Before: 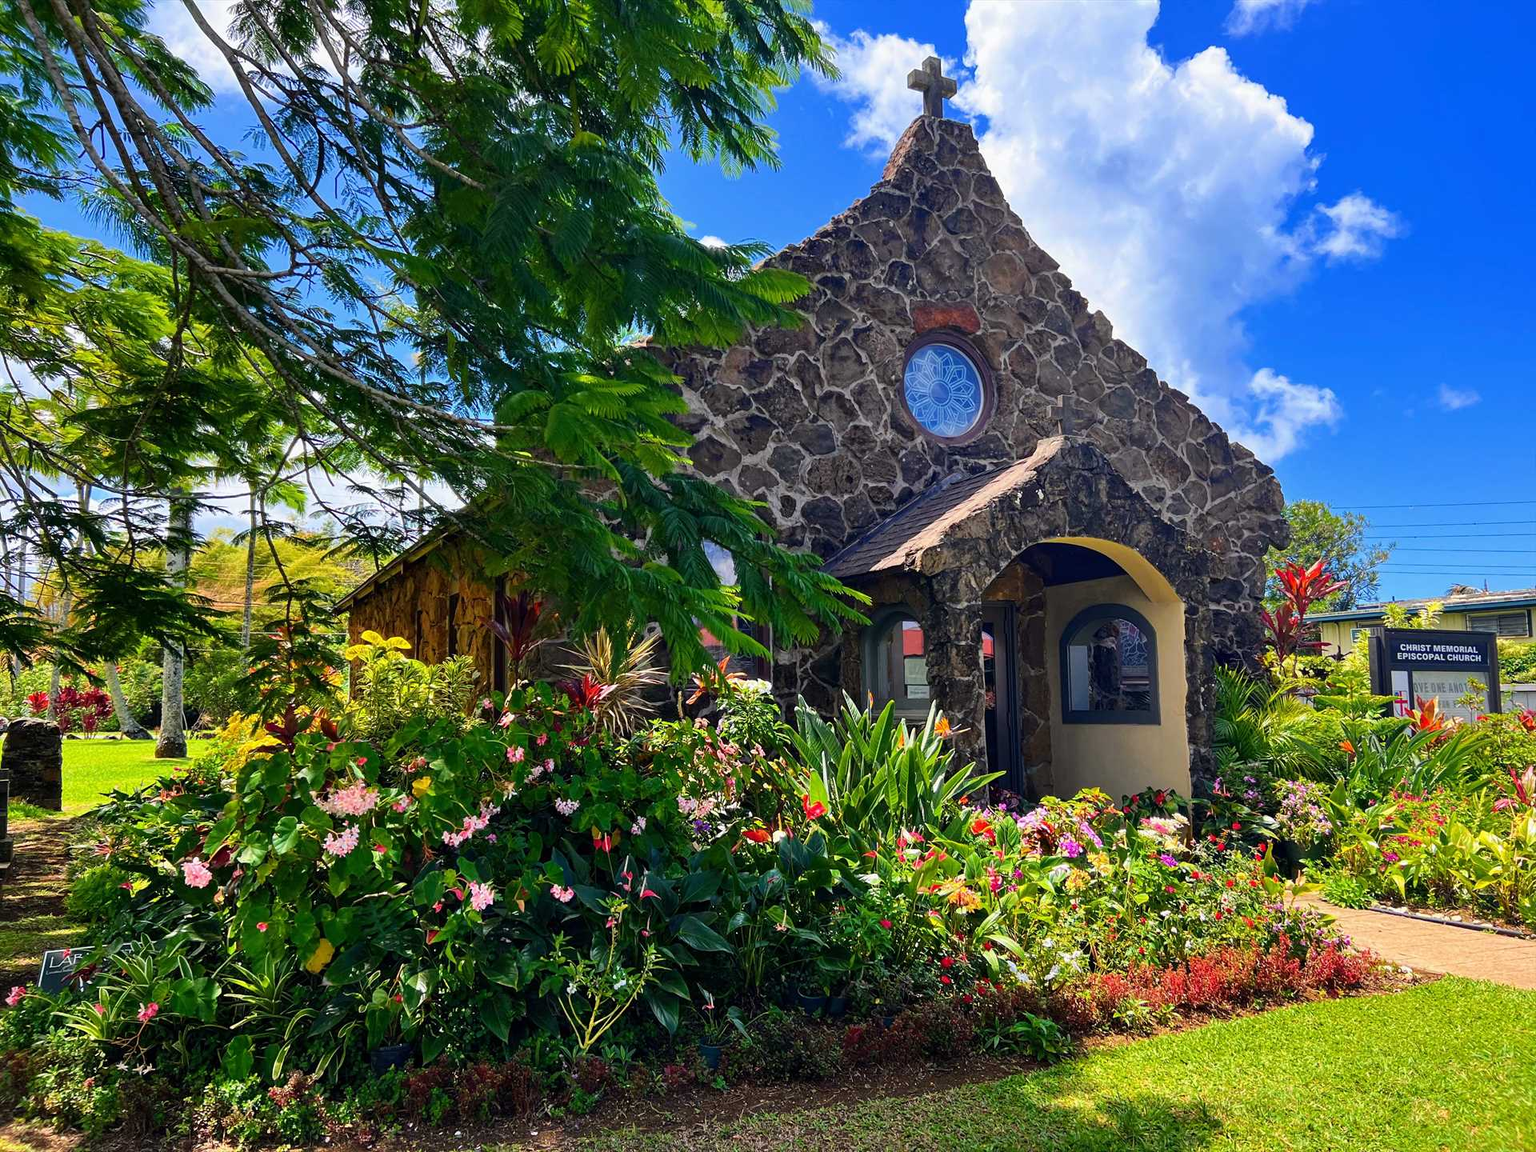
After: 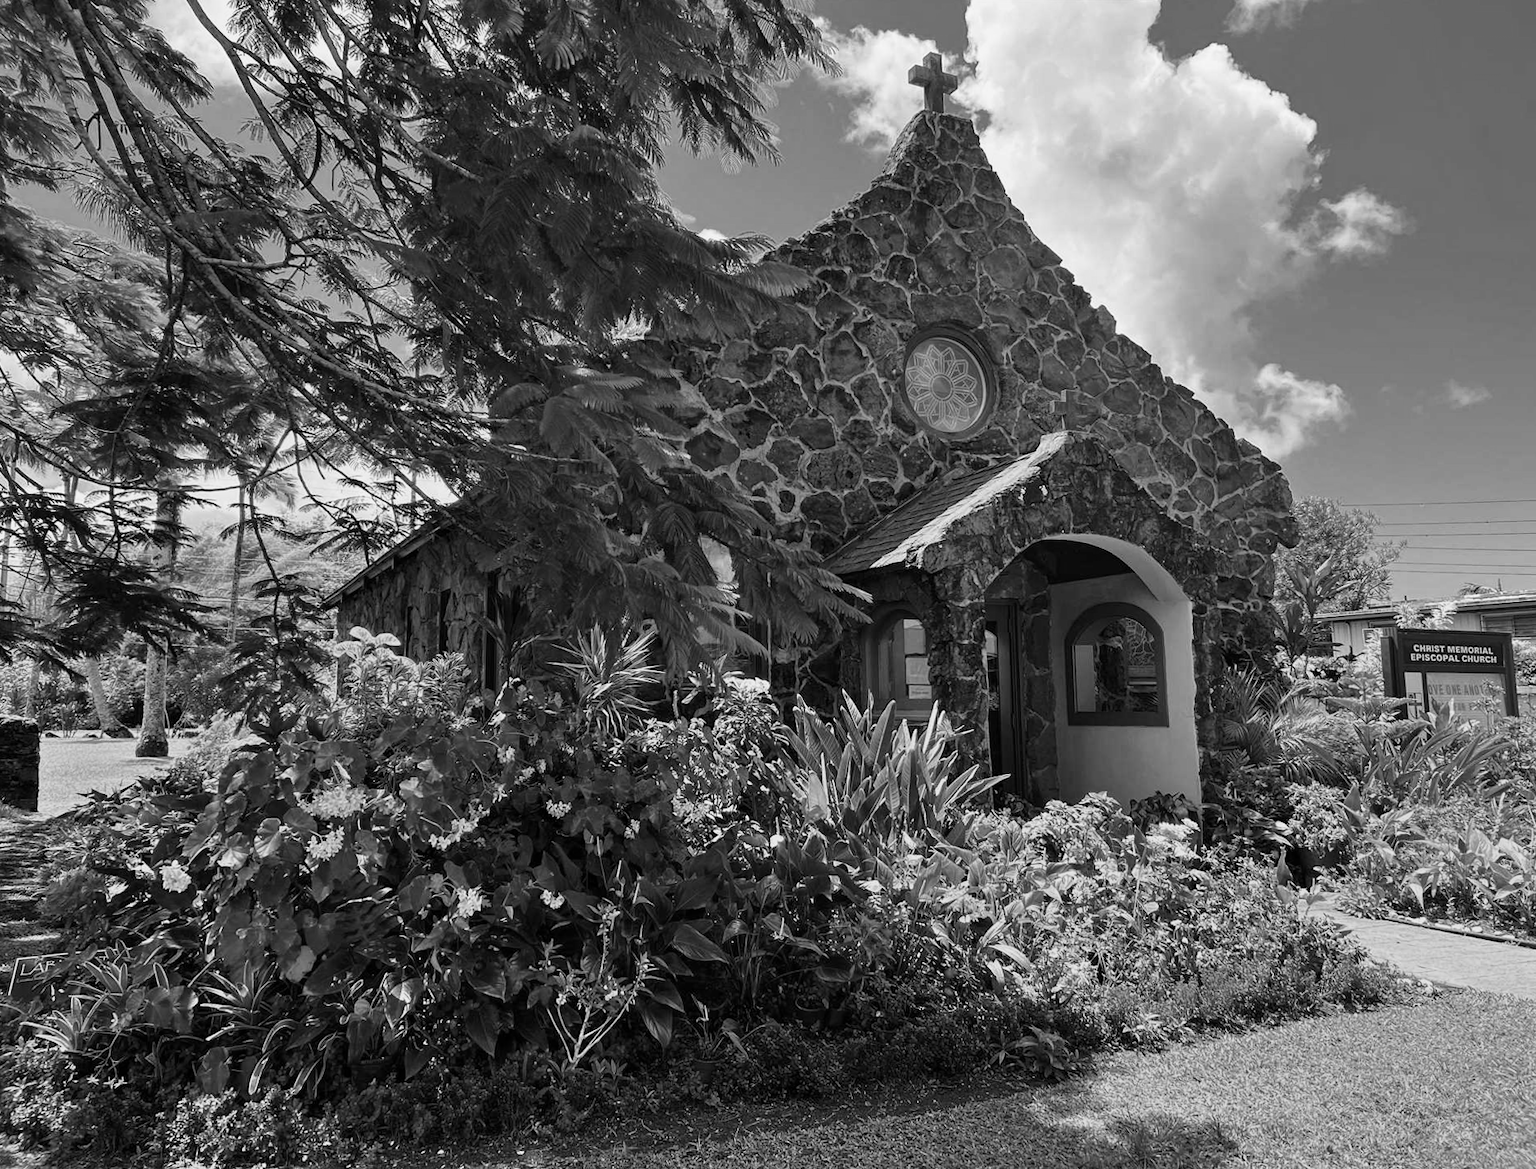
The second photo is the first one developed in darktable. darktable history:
monochrome: a 14.95, b -89.96
rotate and perspective: rotation 0.226°, lens shift (vertical) -0.042, crop left 0.023, crop right 0.982, crop top 0.006, crop bottom 0.994
shadows and highlights: shadows 0, highlights 40
